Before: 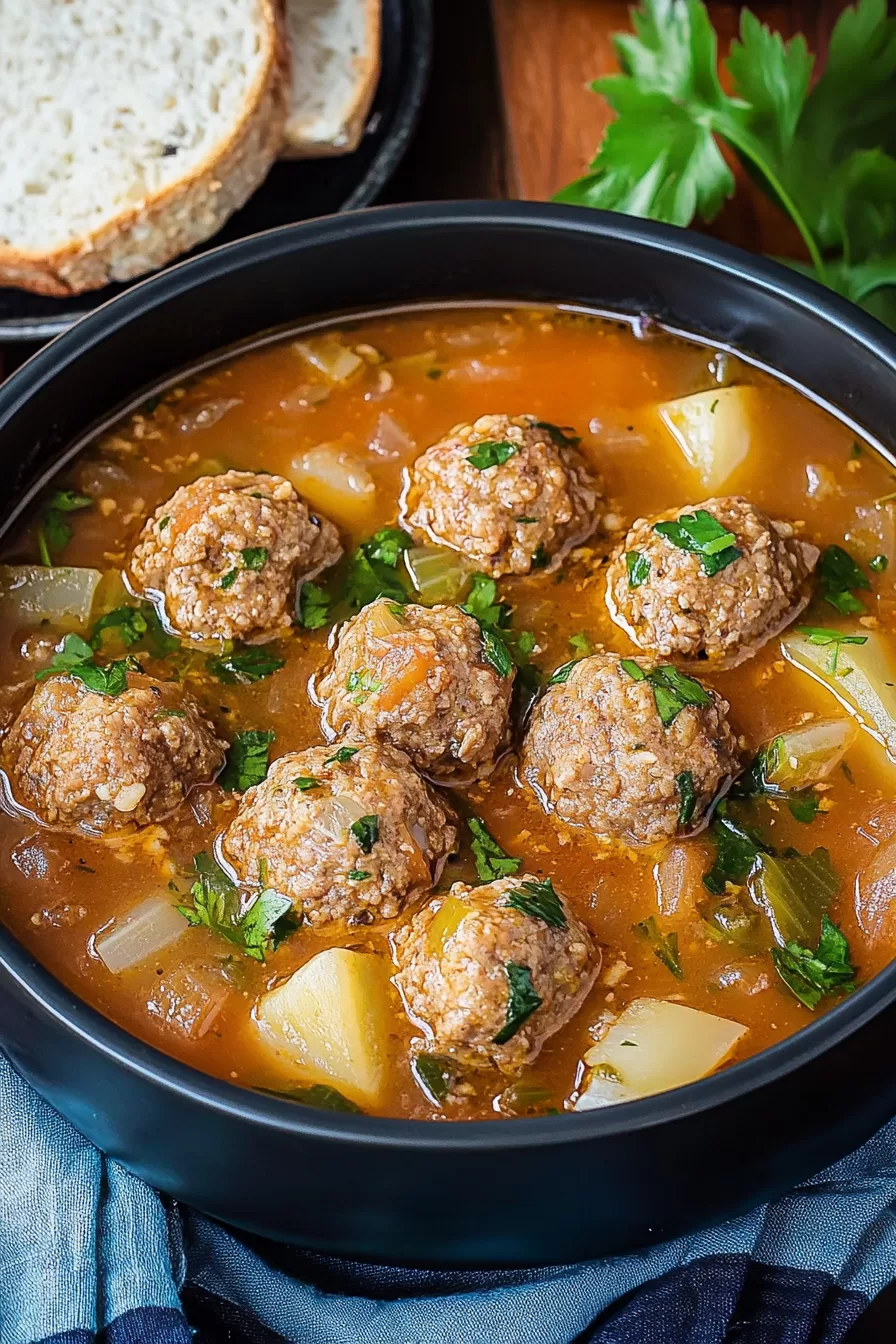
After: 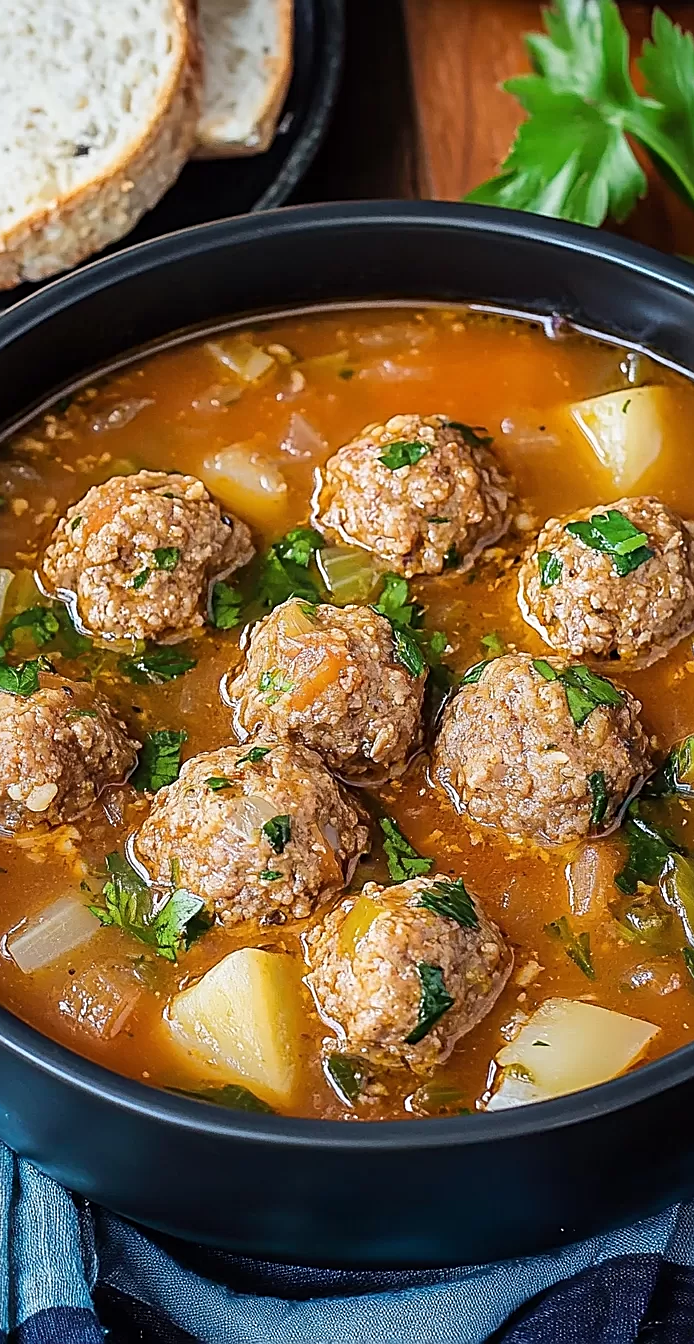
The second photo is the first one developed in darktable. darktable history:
crop: left 9.861%, right 12.585%
sharpen: on, module defaults
